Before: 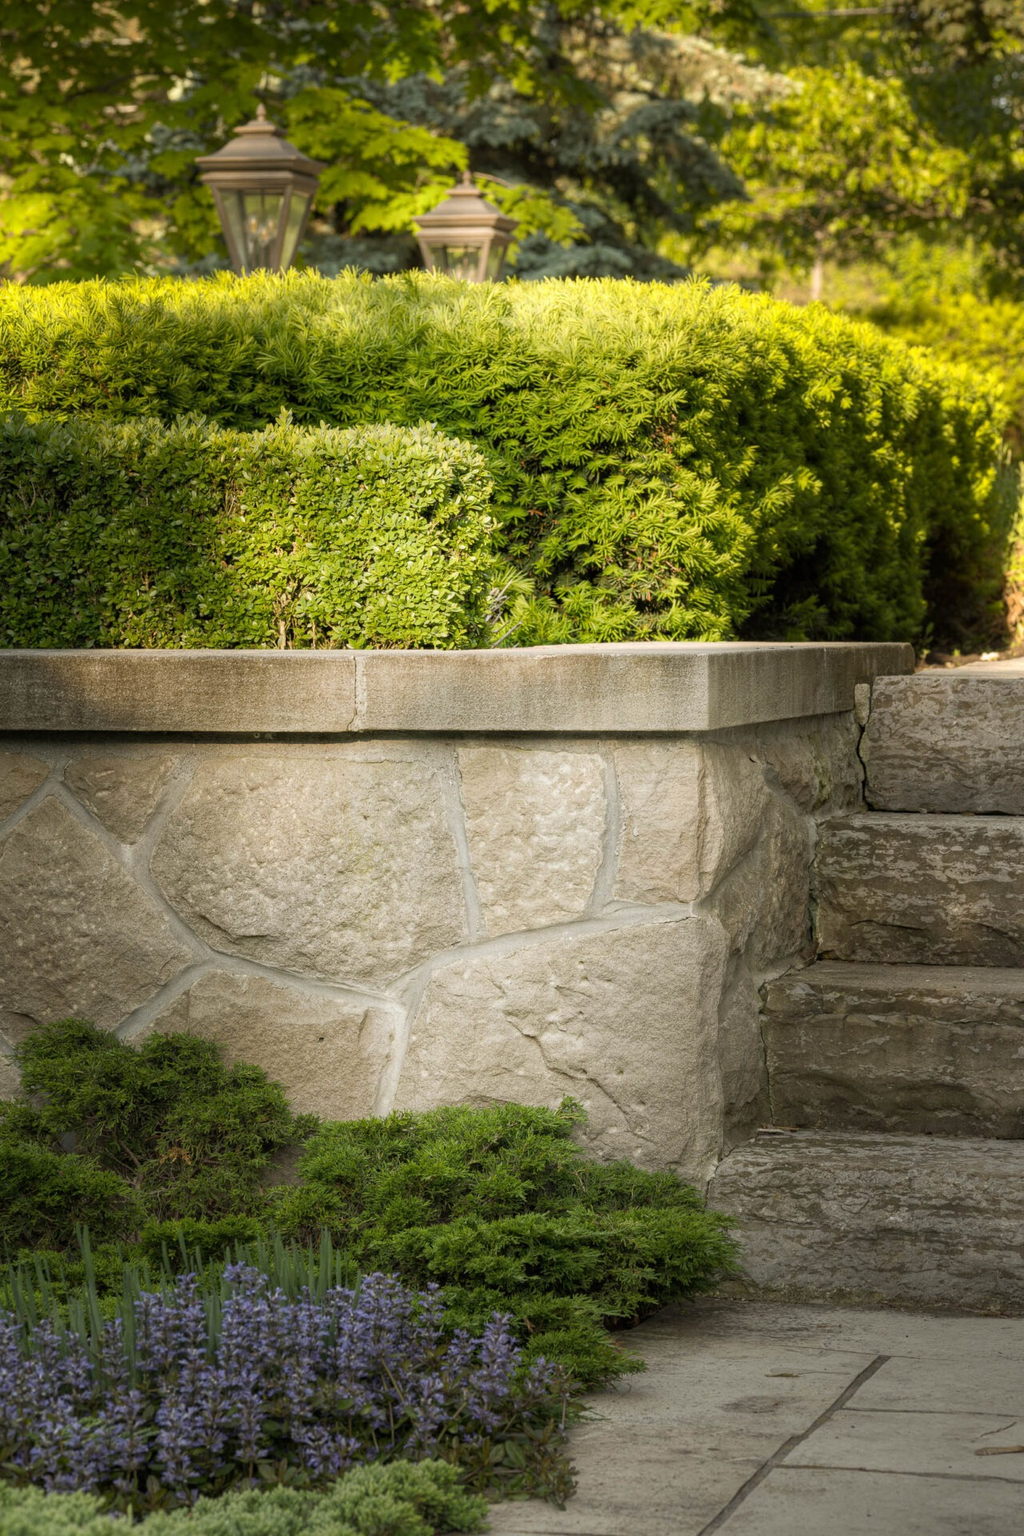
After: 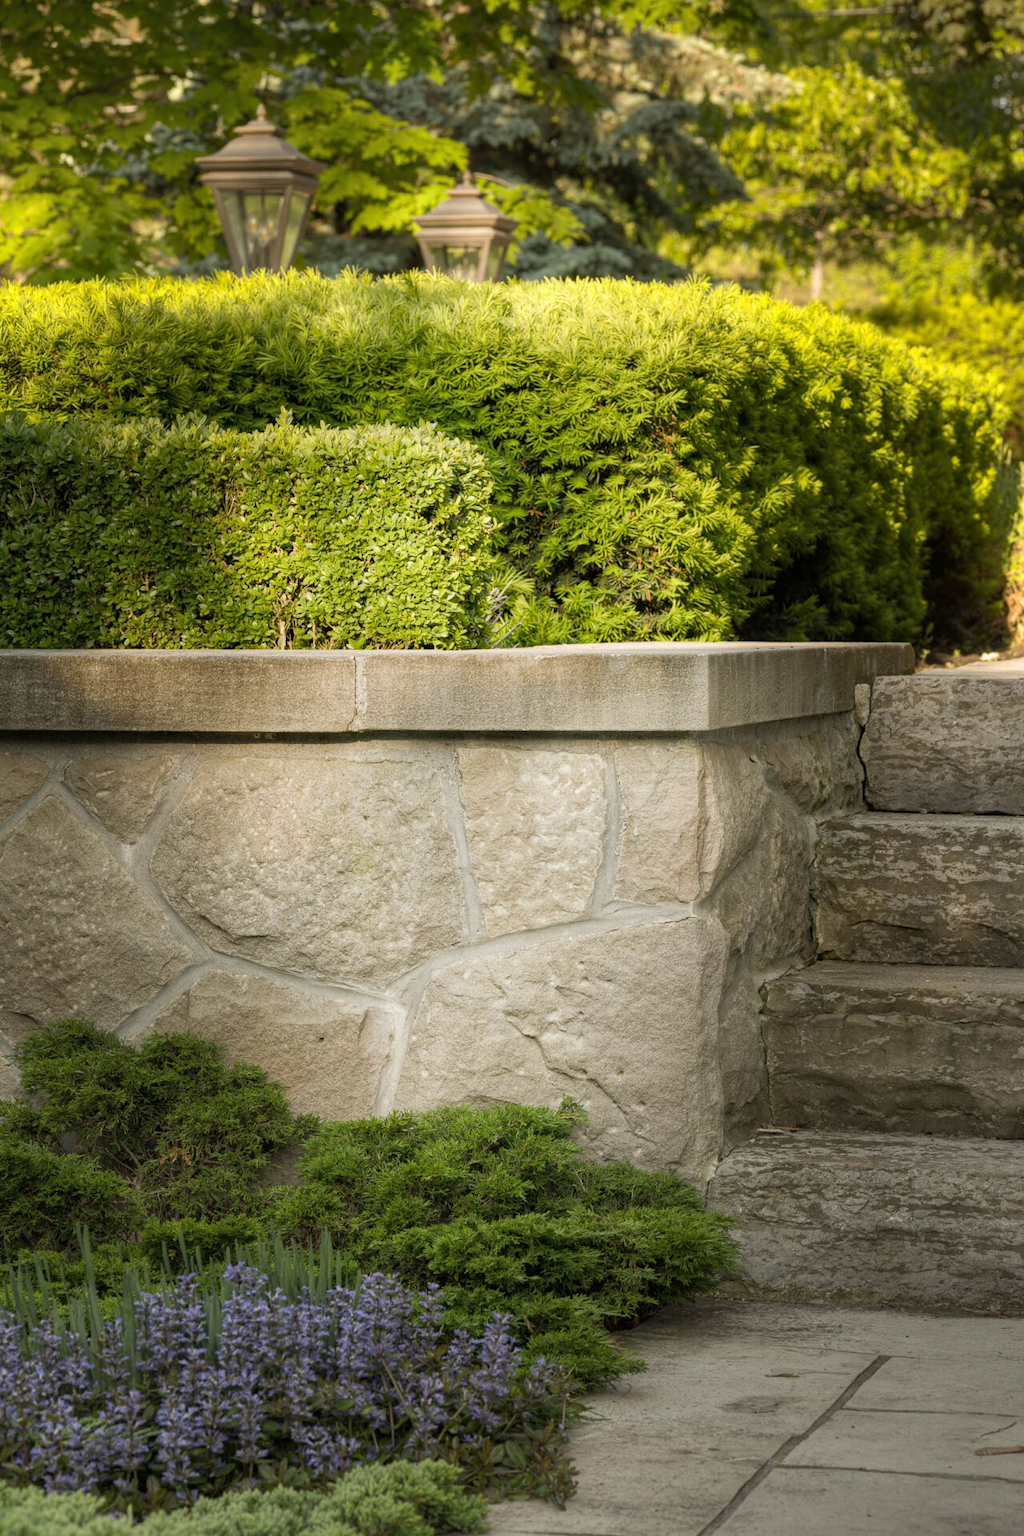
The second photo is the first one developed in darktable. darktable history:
rotate and perspective: crop left 0, crop top 0
shadows and highlights: radius 264.75, soften with gaussian
